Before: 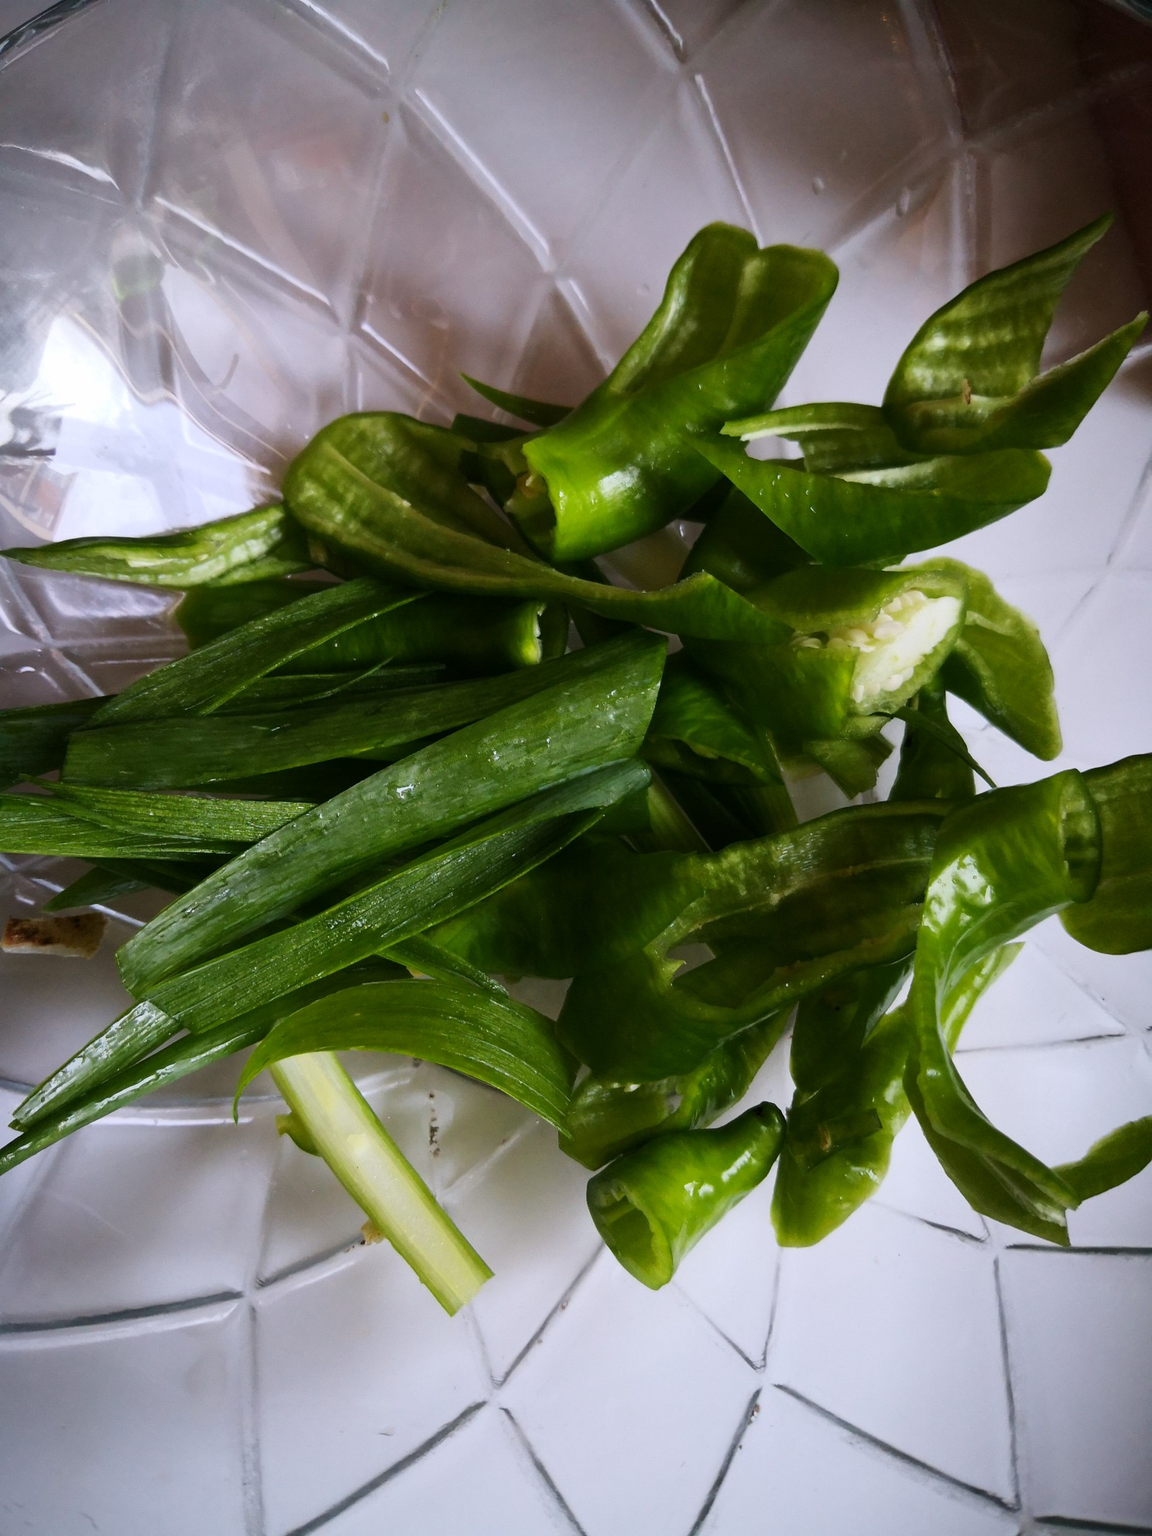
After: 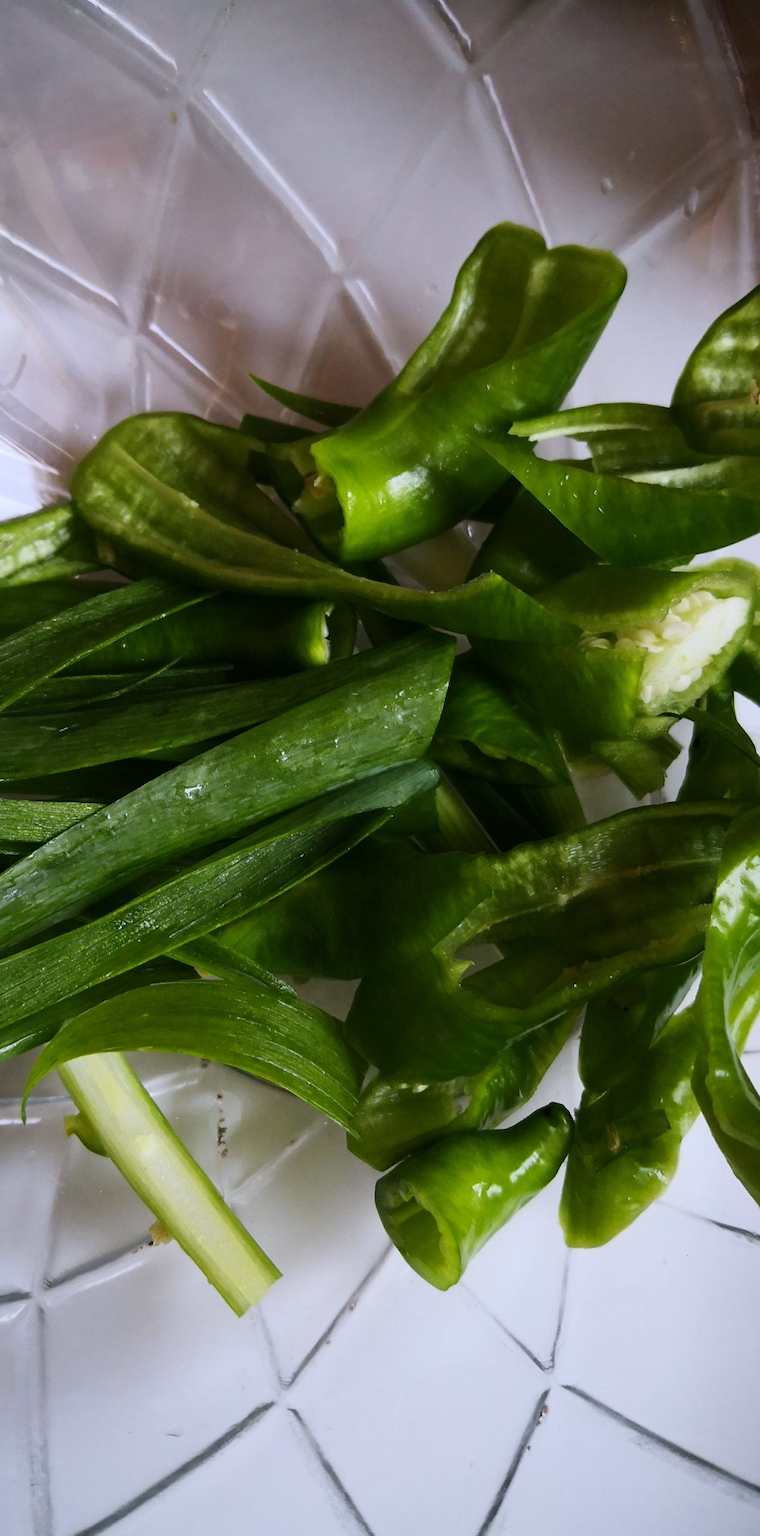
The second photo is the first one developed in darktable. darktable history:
white balance: red 0.986, blue 1.01
crop and rotate: left 18.442%, right 15.508%
